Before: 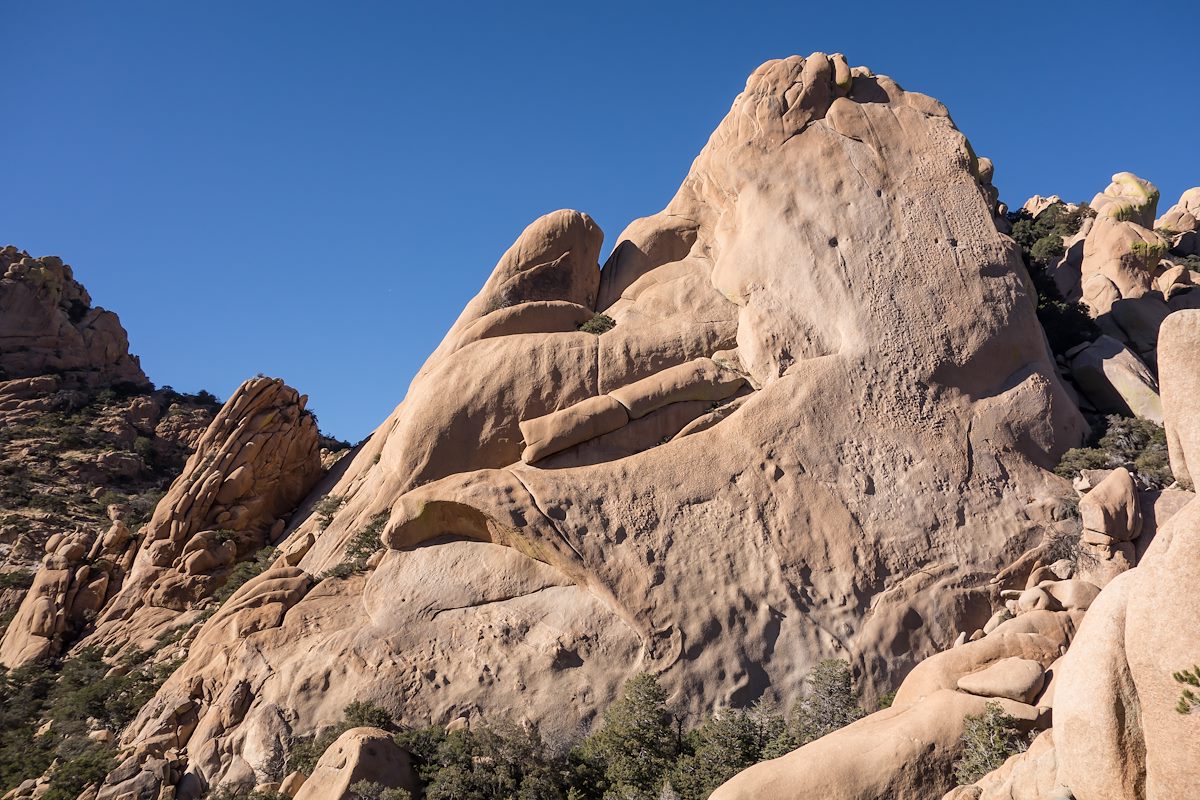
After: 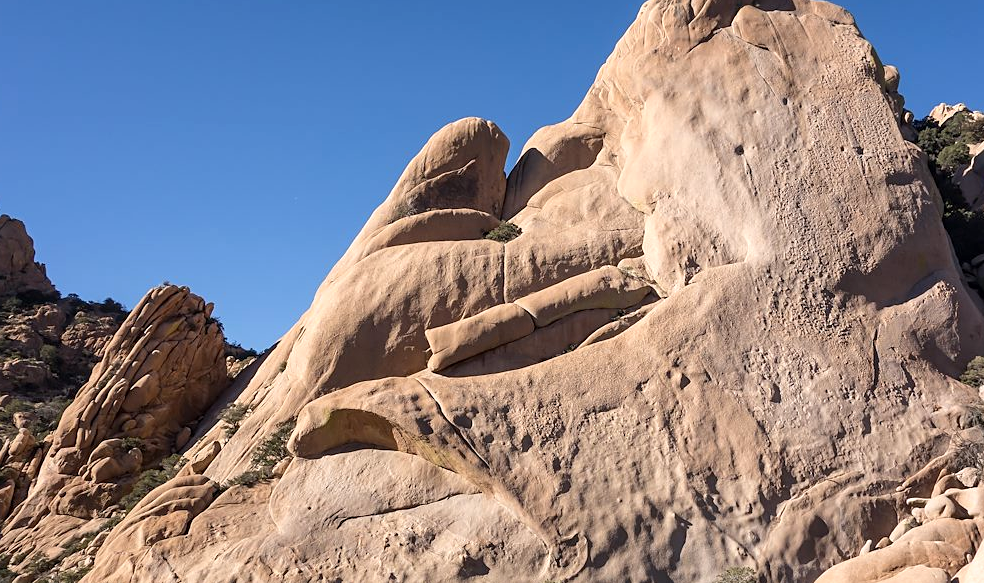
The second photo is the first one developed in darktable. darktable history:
exposure: exposure 0.203 EV, compensate highlight preservation false
sharpen: amount 0.206
crop: left 7.858%, top 11.58%, right 10.089%, bottom 15.463%
